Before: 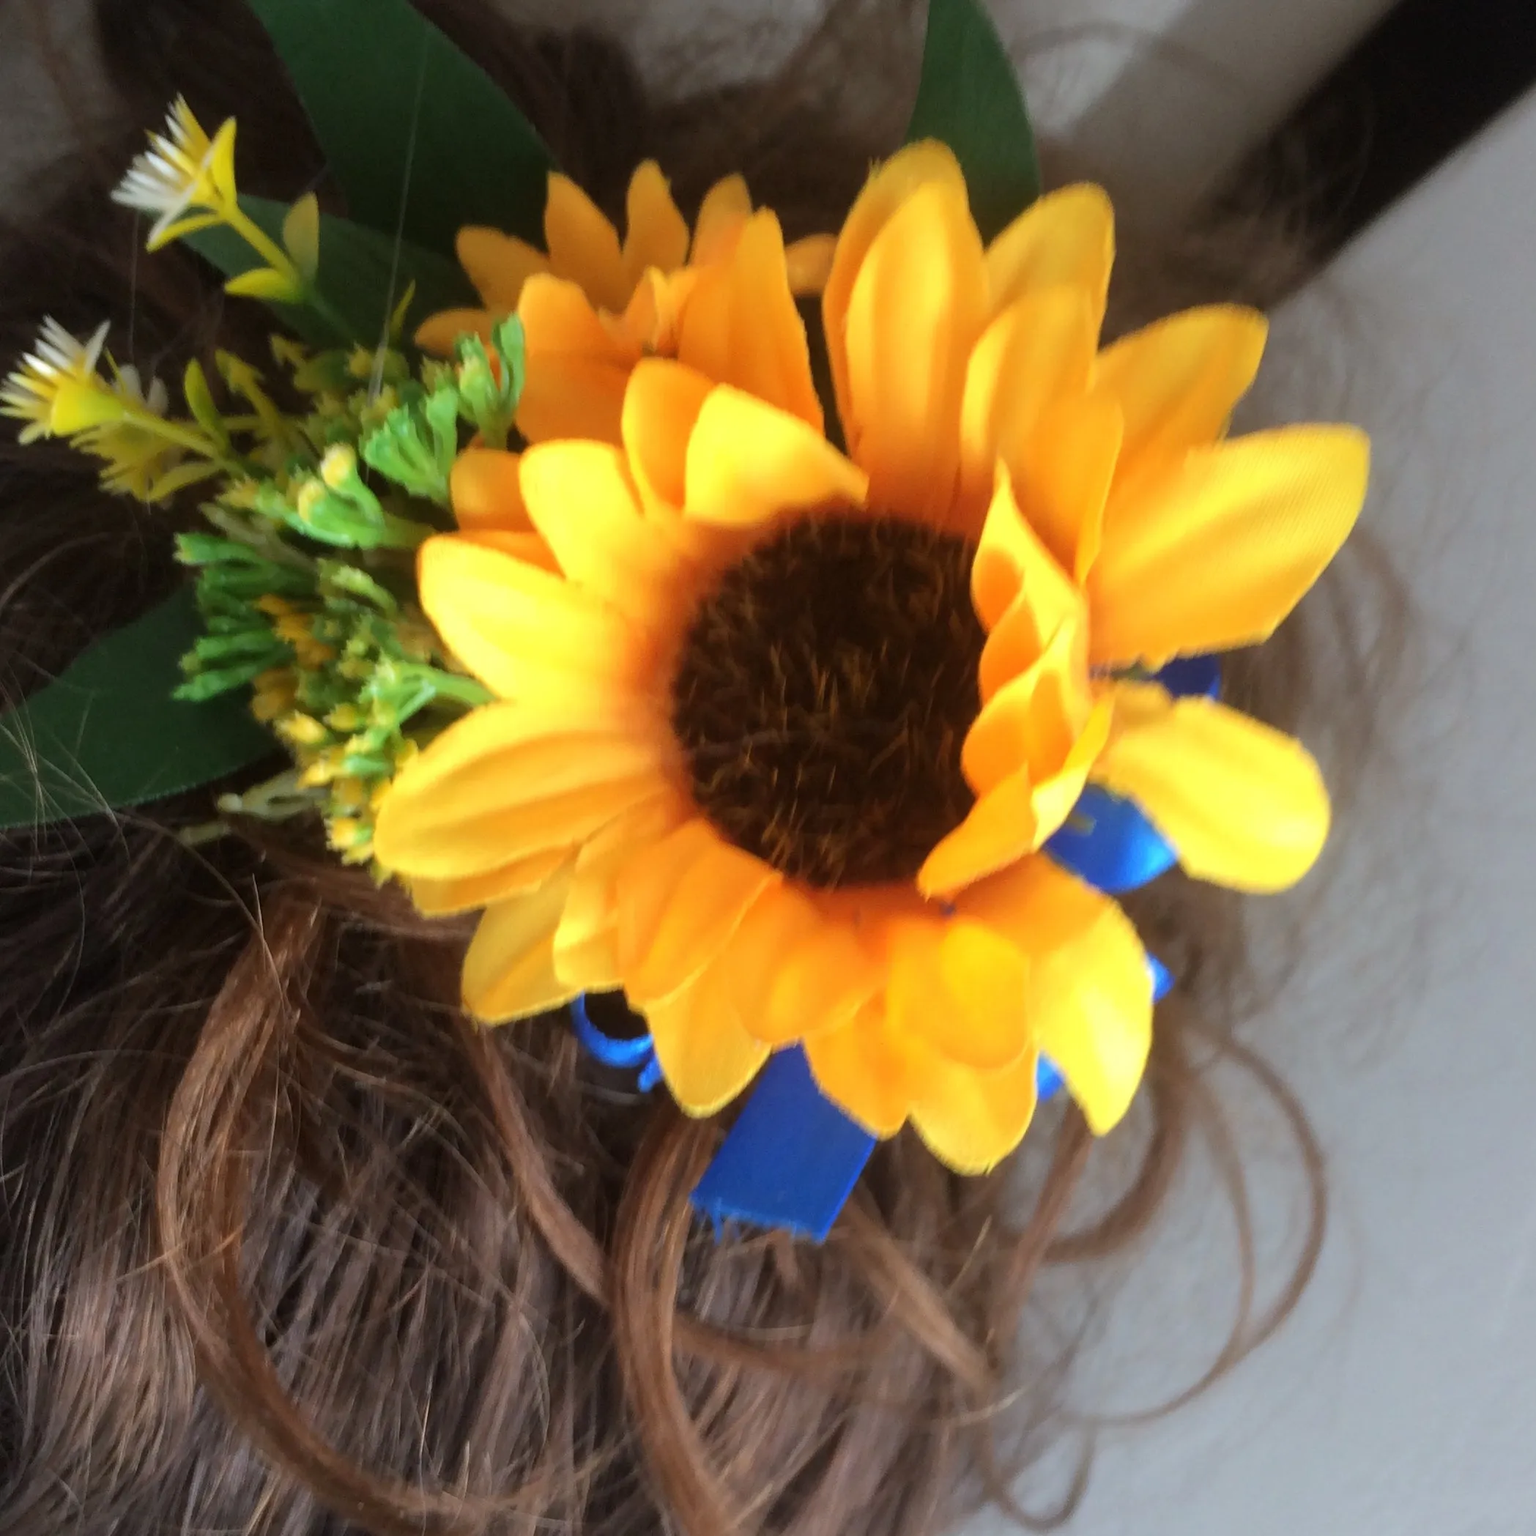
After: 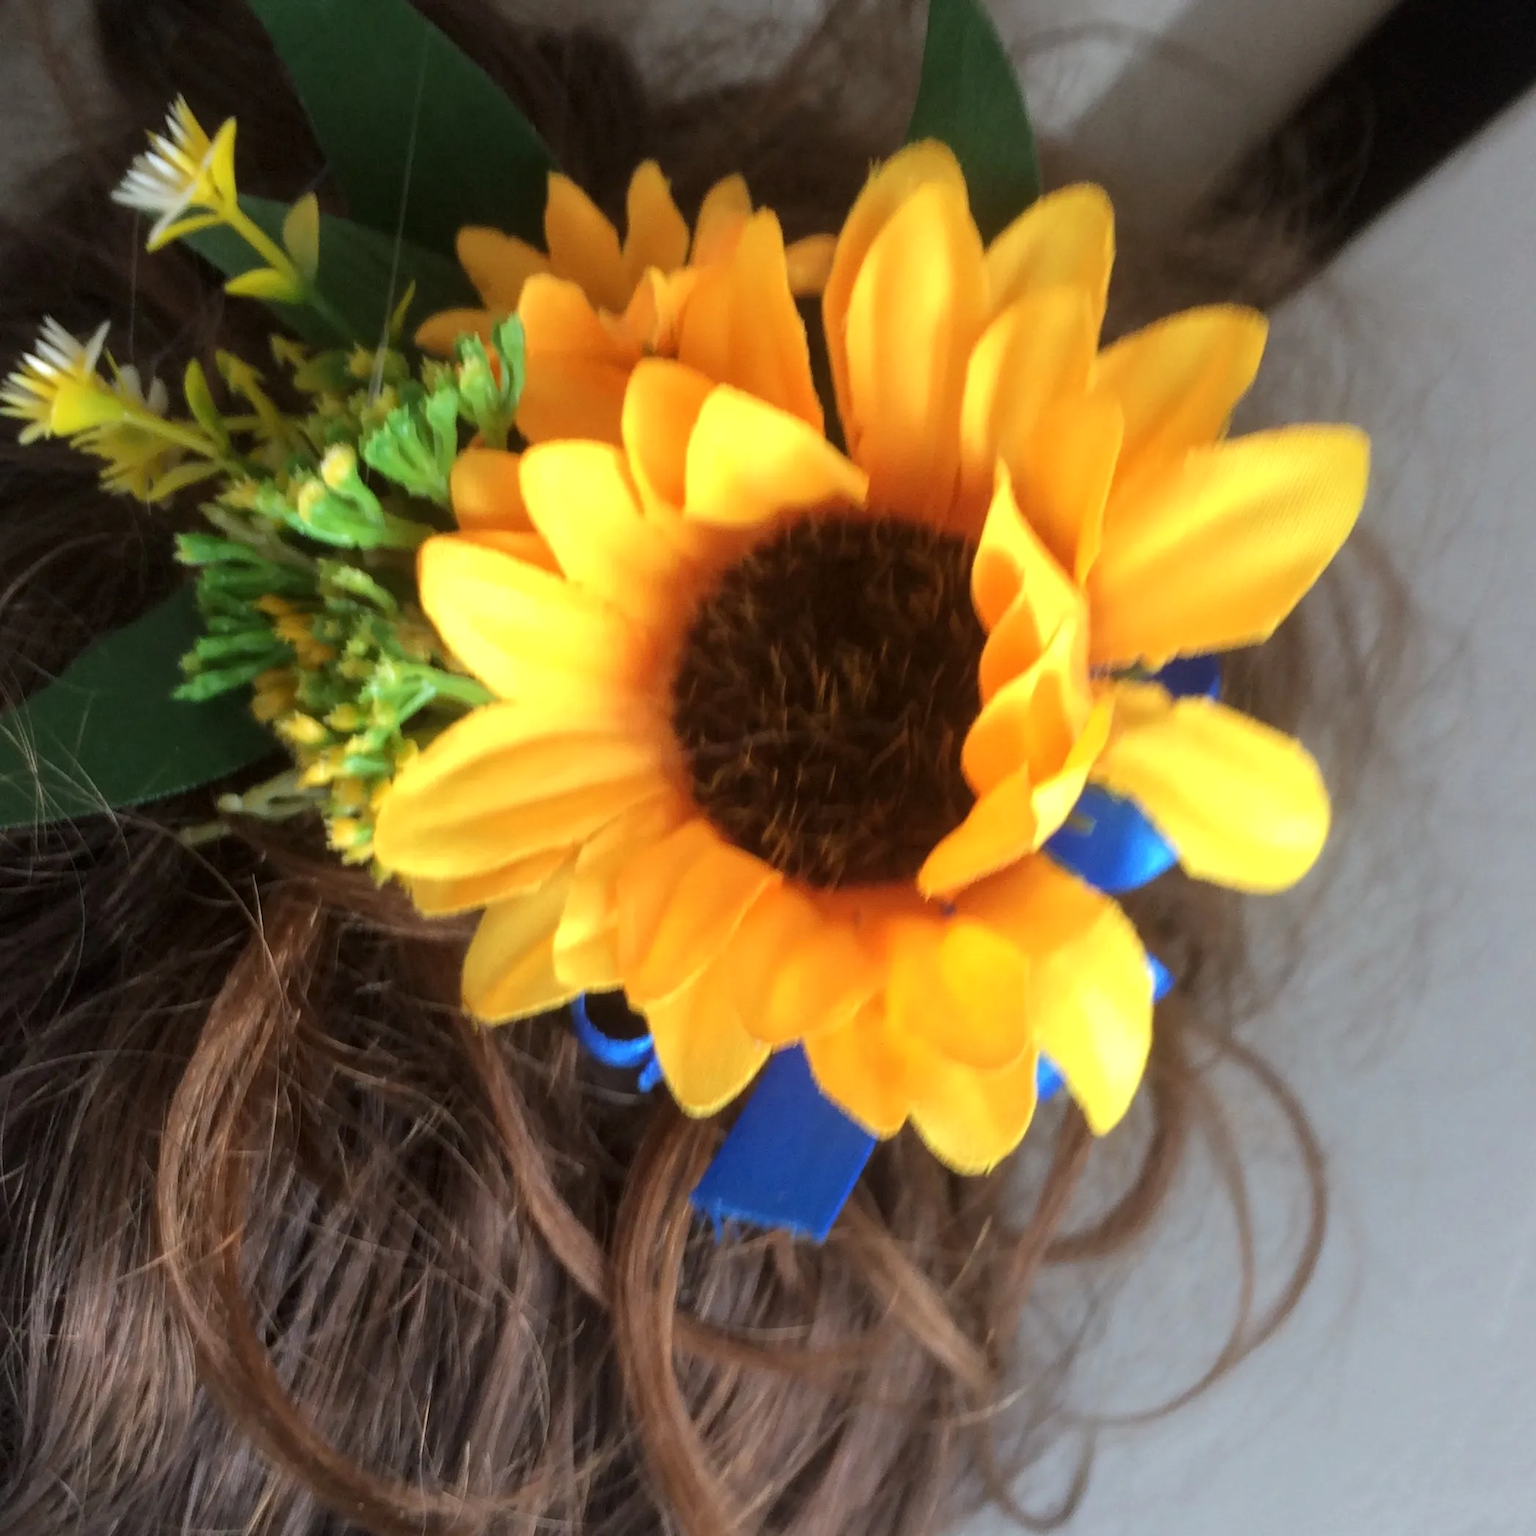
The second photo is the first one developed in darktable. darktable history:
local contrast: highlights 102%, shadows 100%, detail 120%, midtone range 0.2
